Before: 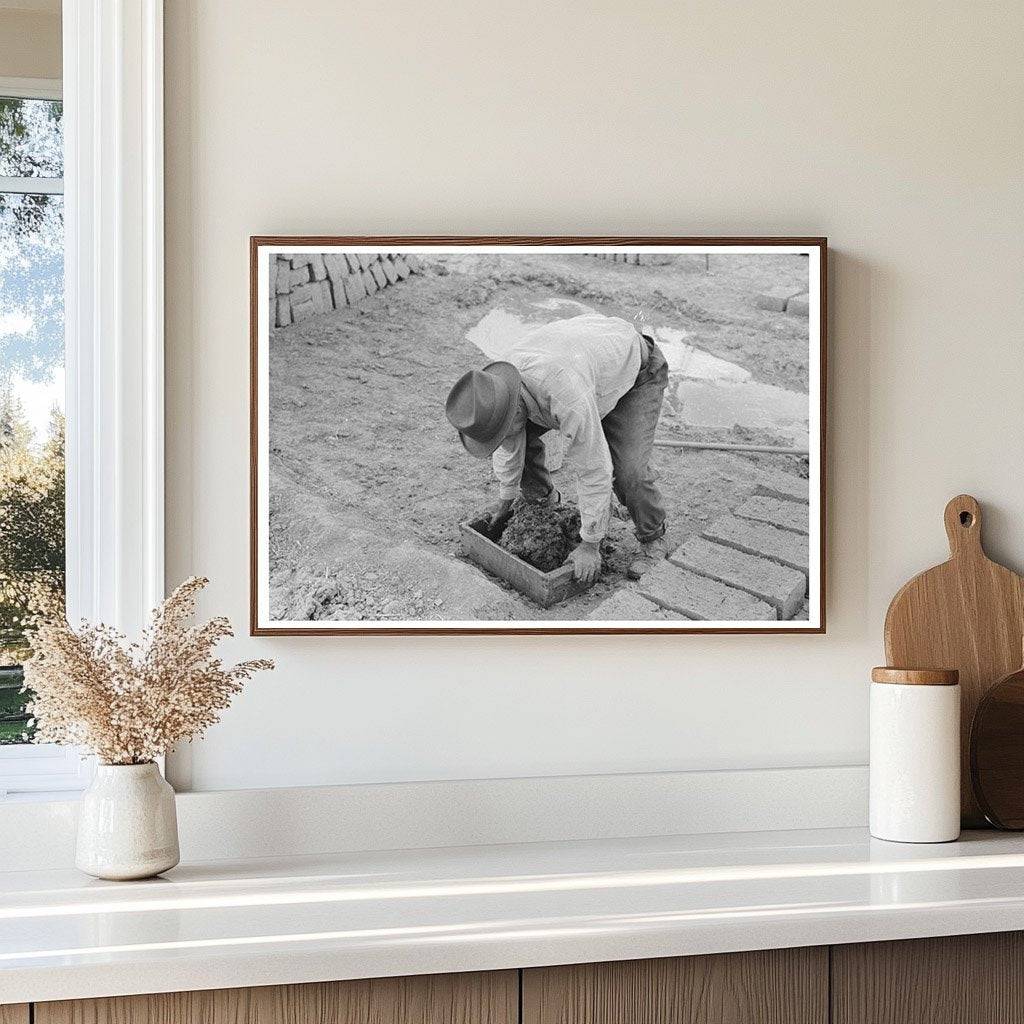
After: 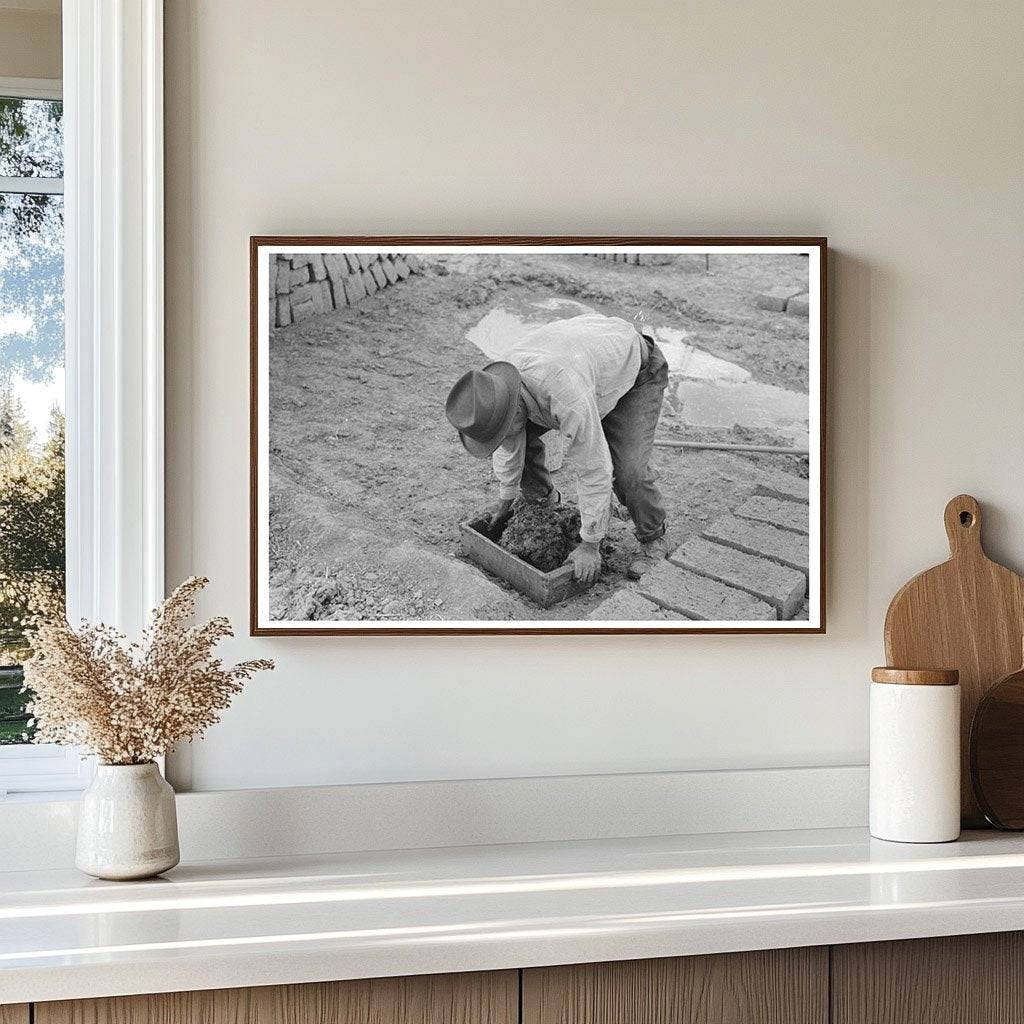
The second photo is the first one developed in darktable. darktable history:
shadows and highlights: white point adjustment 0.947, soften with gaussian
